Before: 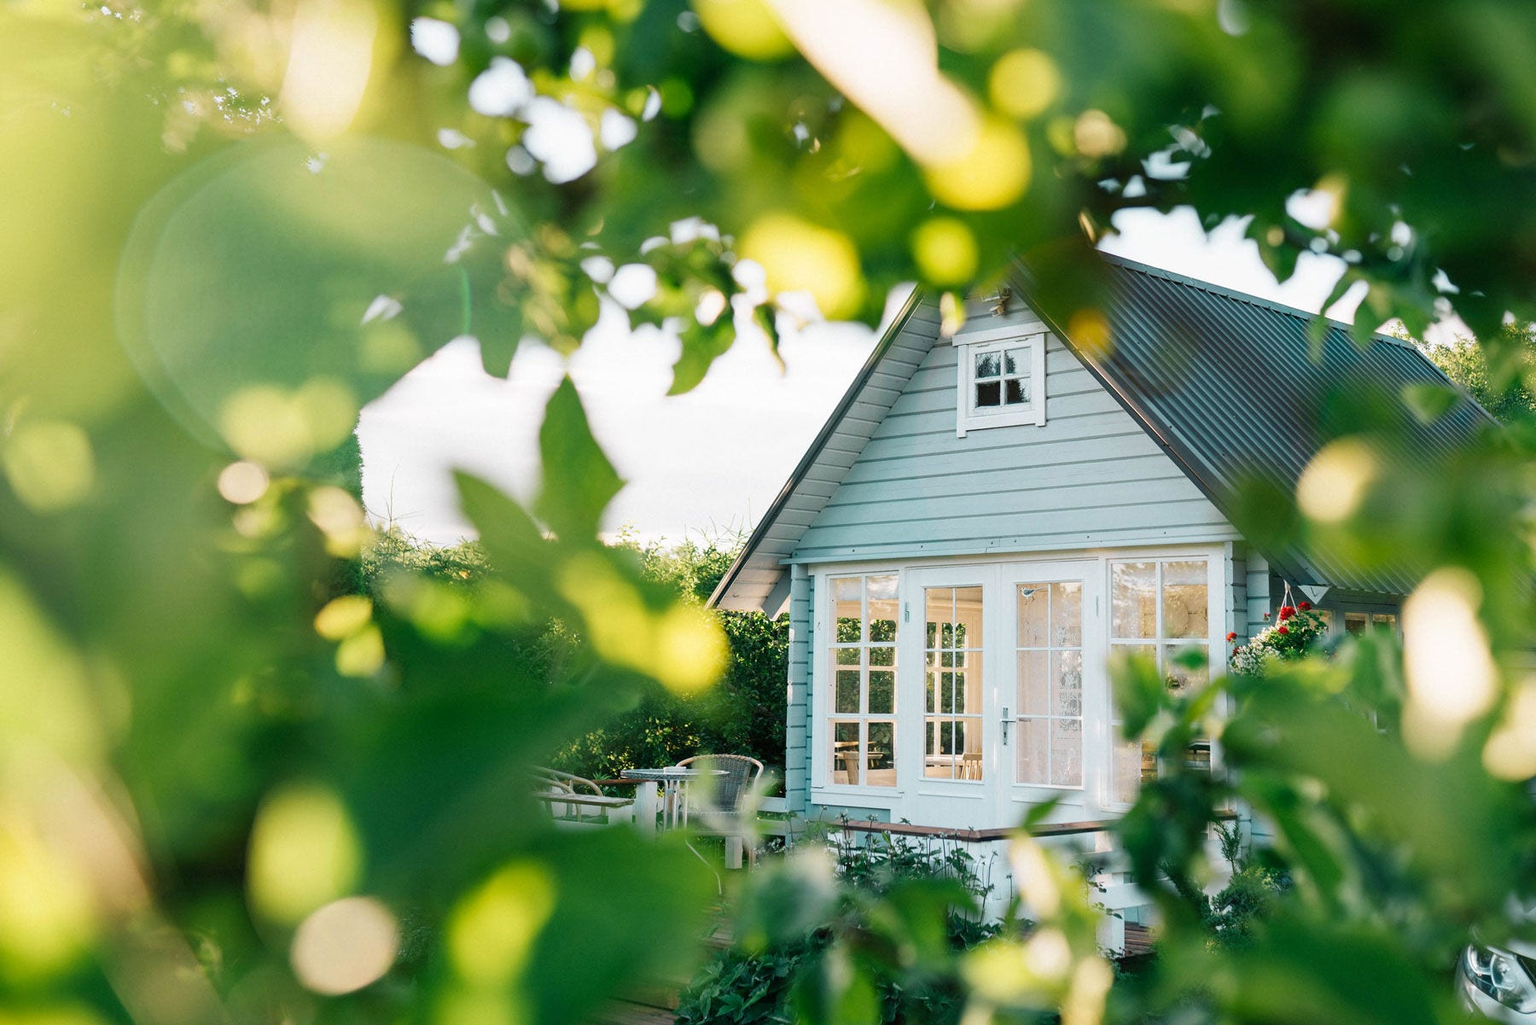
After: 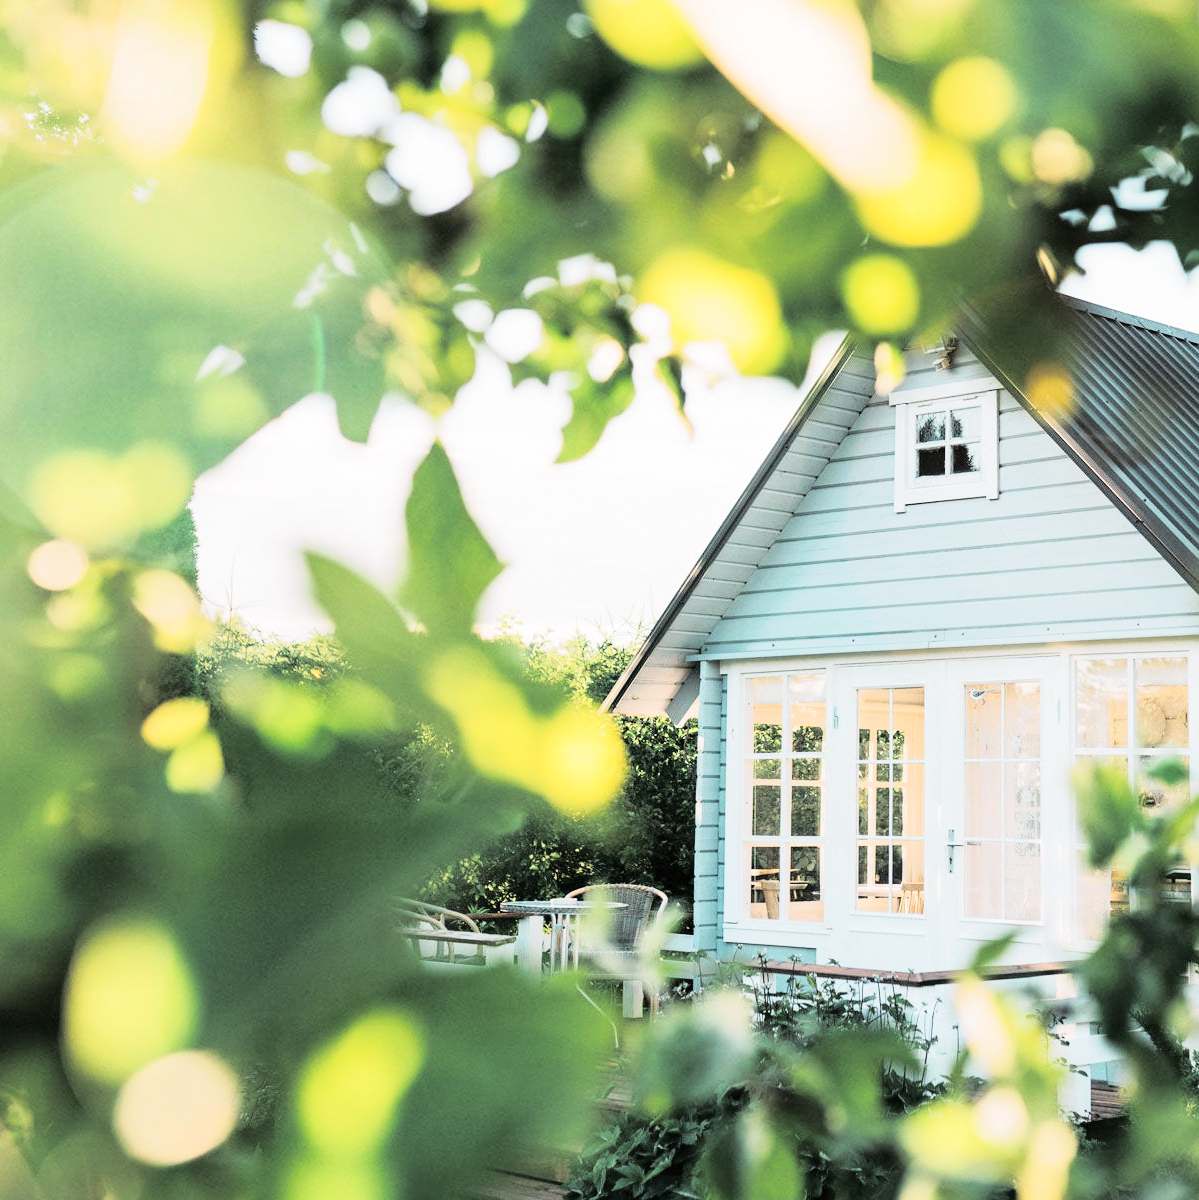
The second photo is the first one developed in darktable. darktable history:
tone curve: curves: ch0 [(0, 0) (0.003, 0.002) (0.011, 0.008) (0.025, 0.019) (0.044, 0.034) (0.069, 0.053) (0.1, 0.079) (0.136, 0.127) (0.177, 0.191) (0.224, 0.274) (0.277, 0.367) (0.335, 0.465) (0.399, 0.552) (0.468, 0.643) (0.543, 0.737) (0.623, 0.82) (0.709, 0.891) (0.801, 0.928) (0.898, 0.963) (1, 1)], color space Lab, independent channels, preserve colors none
crop and rotate: left 12.648%, right 20.685%
split-toning: shadows › hue 36°, shadows › saturation 0.05, highlights › hue 10.8°, highlights › saturation 0.15, compress 40%
